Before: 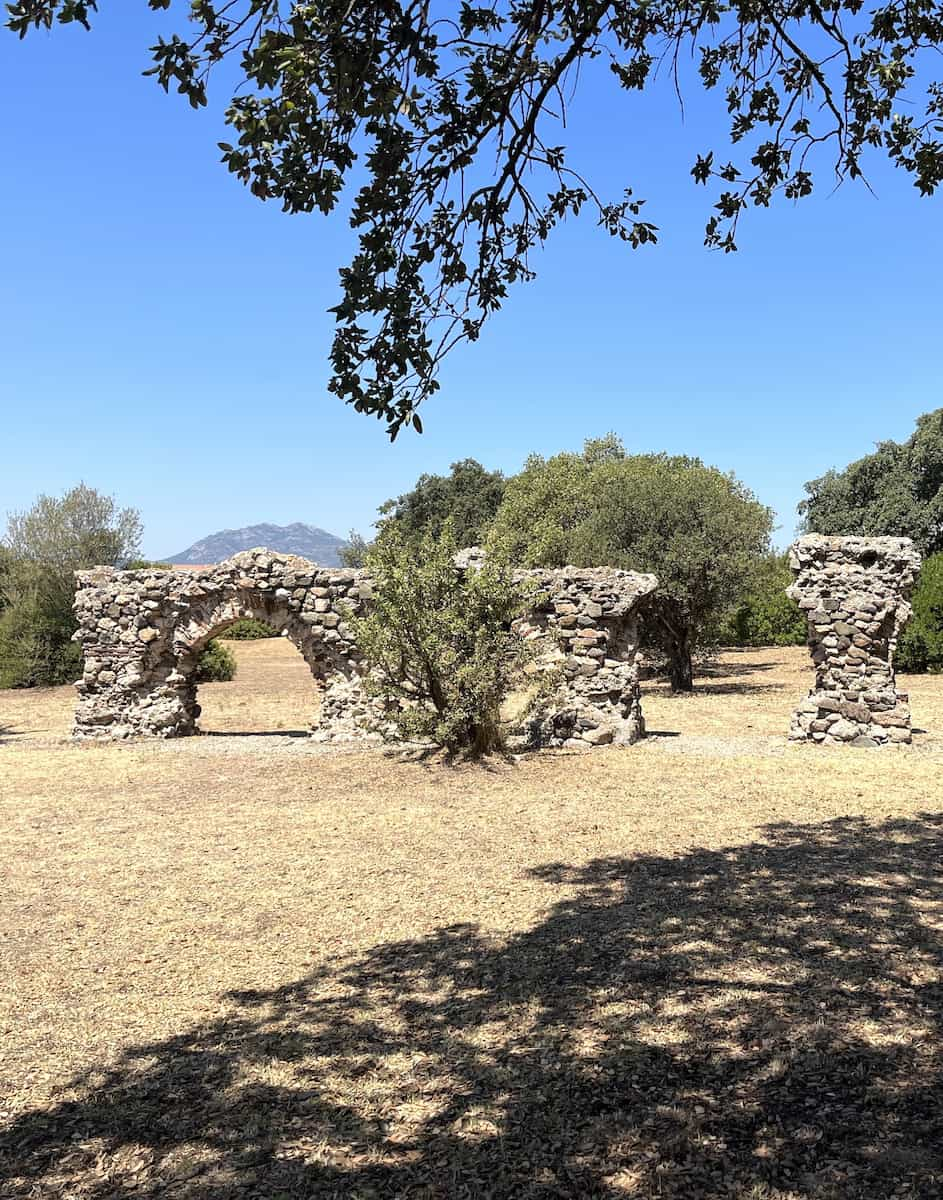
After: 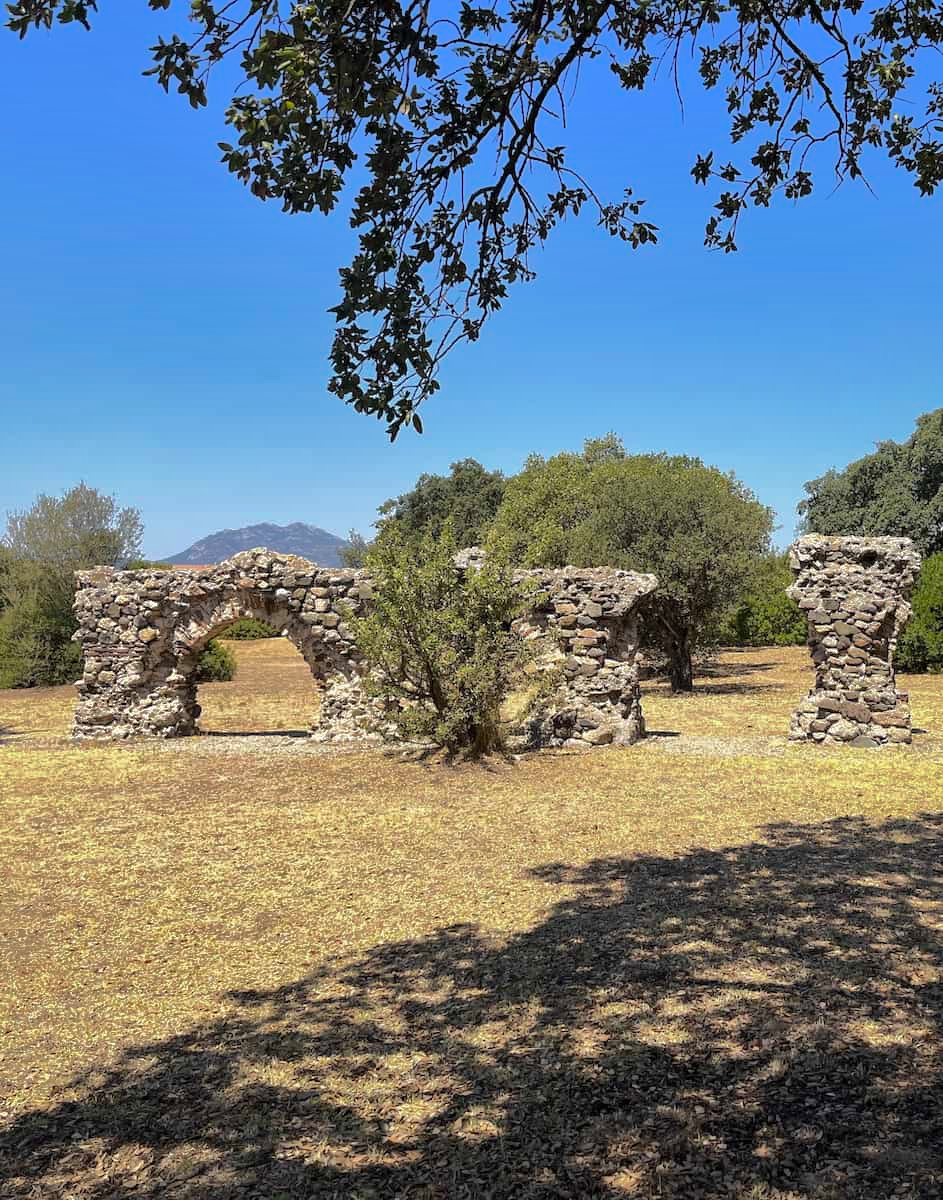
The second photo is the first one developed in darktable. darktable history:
shadows and highlights: shadows 25.22, highlights -70.28
color balance rgb: highlights gain › chroma 0.21%, highlights gain › hue 332.01°, perceptual saturation grading › global saturation 19.264%
exposure: compensate exposure bias true, compensate highlight preservation false
